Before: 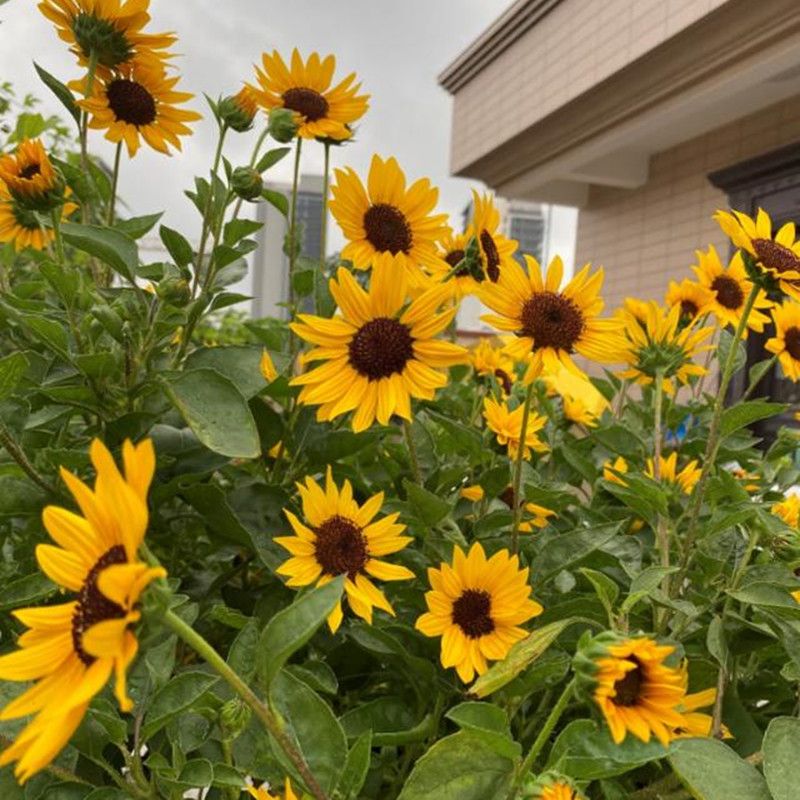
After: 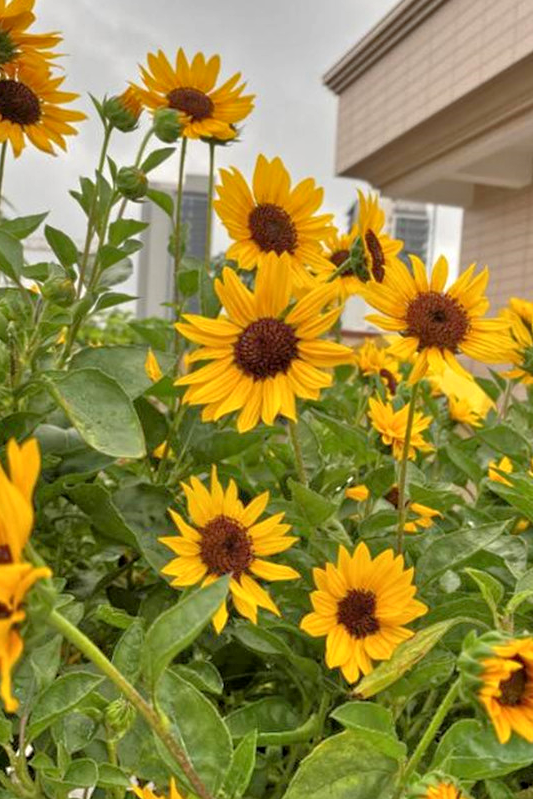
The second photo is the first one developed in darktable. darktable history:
shadows and highlights: shadows 32.17, highlights -31.99, soften with gaussian
local contrast: highlights 100%, shadows 103%, detail 120%, midtone range 0.2
tone equalizer: -7 EV 0.146 EV, -6 EV 0.616 EV, -5 EV 1.12 EV, -4 EV 1.36 EV, -3 EV 1.13 EV, -2 EV 0.6 EV, -1 EV 0.161 EV
crop and rotate: left 14.398%, right 18.97%
